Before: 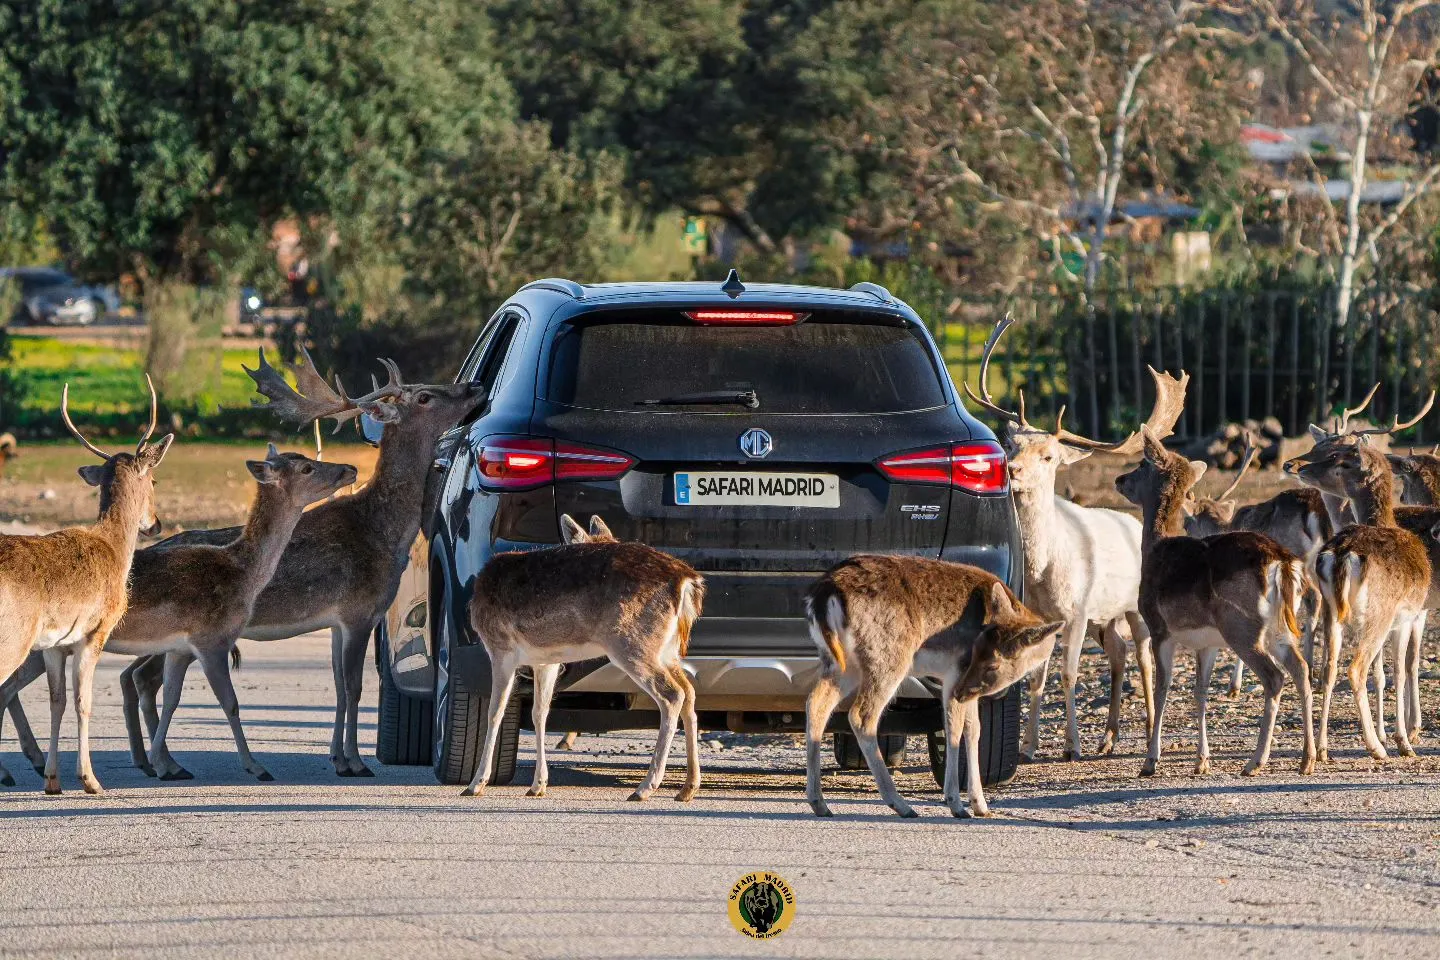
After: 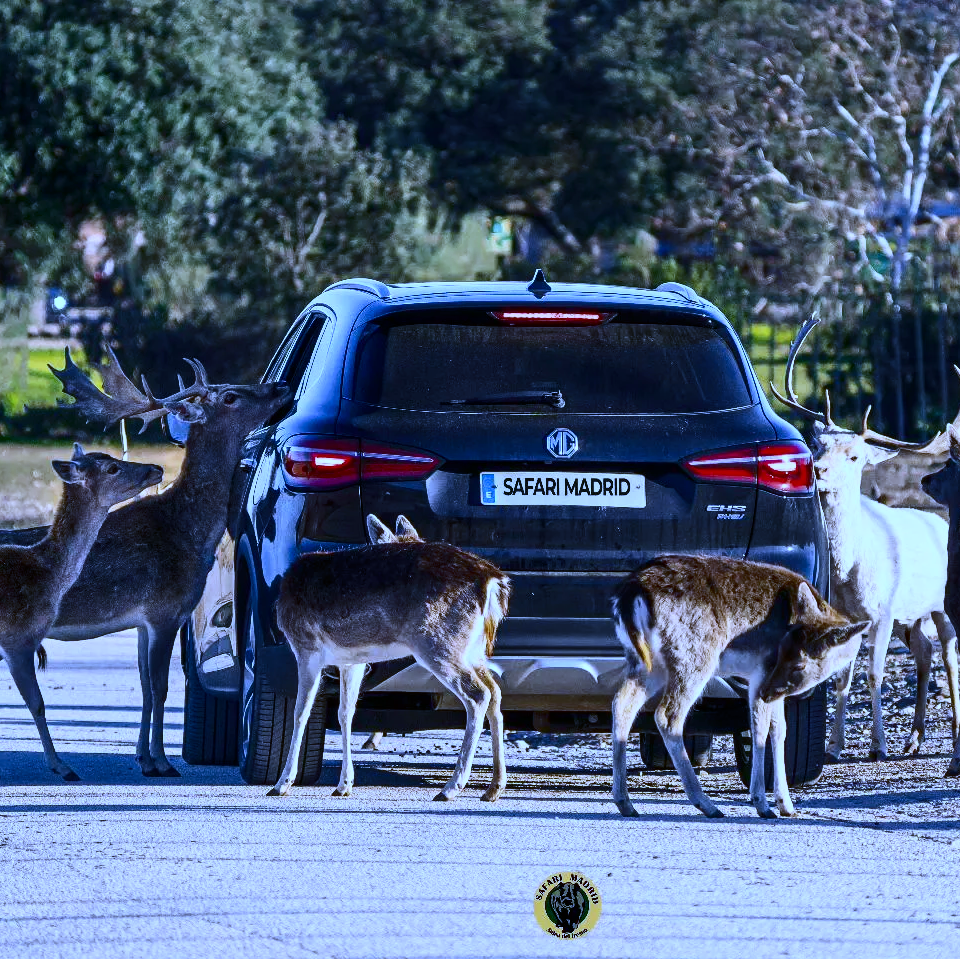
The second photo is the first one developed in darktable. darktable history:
white balance: red 0.766, blue 1.537
contrast brightness saturation: contrast 0.28
crop and rotate: left 13.537%, right 19.796%
